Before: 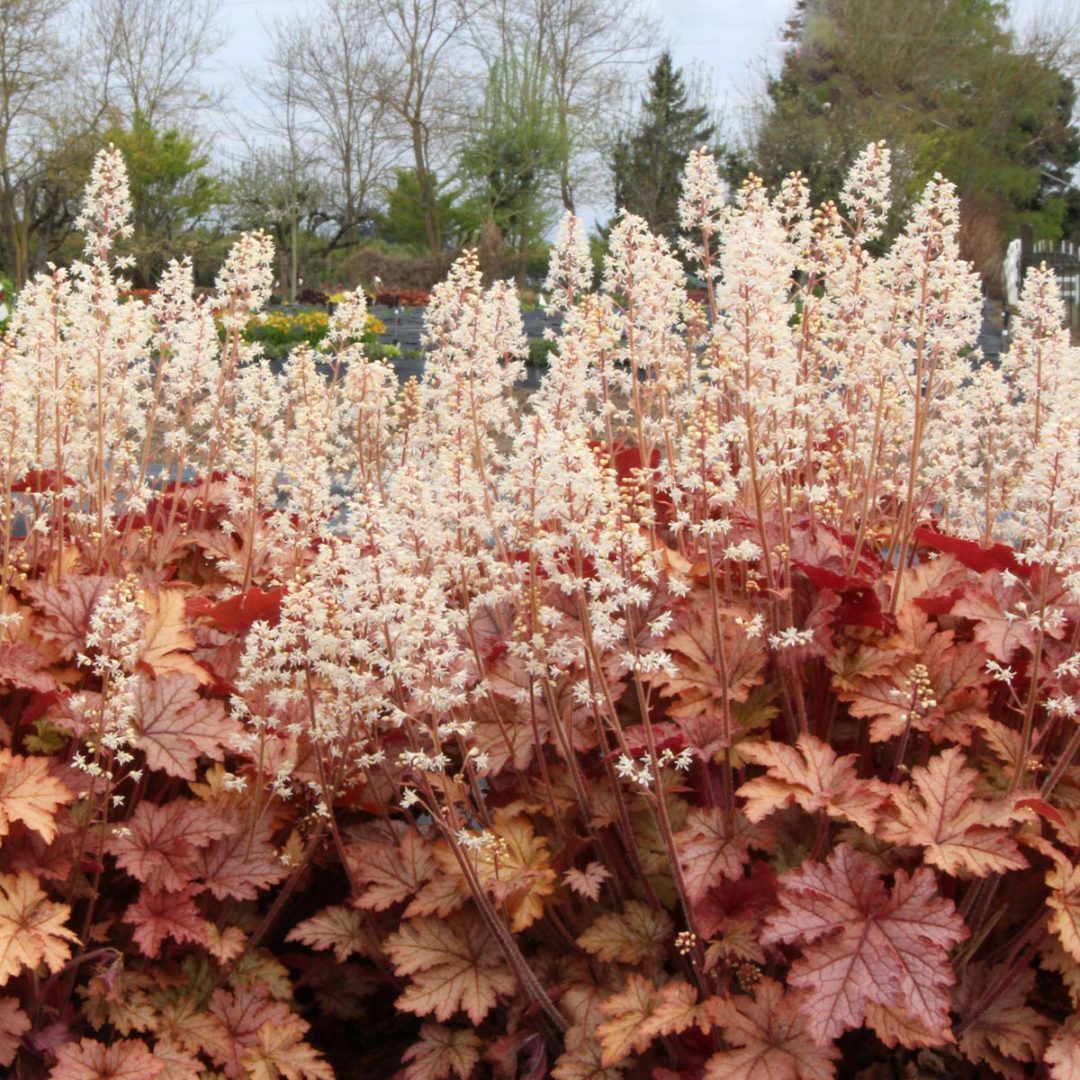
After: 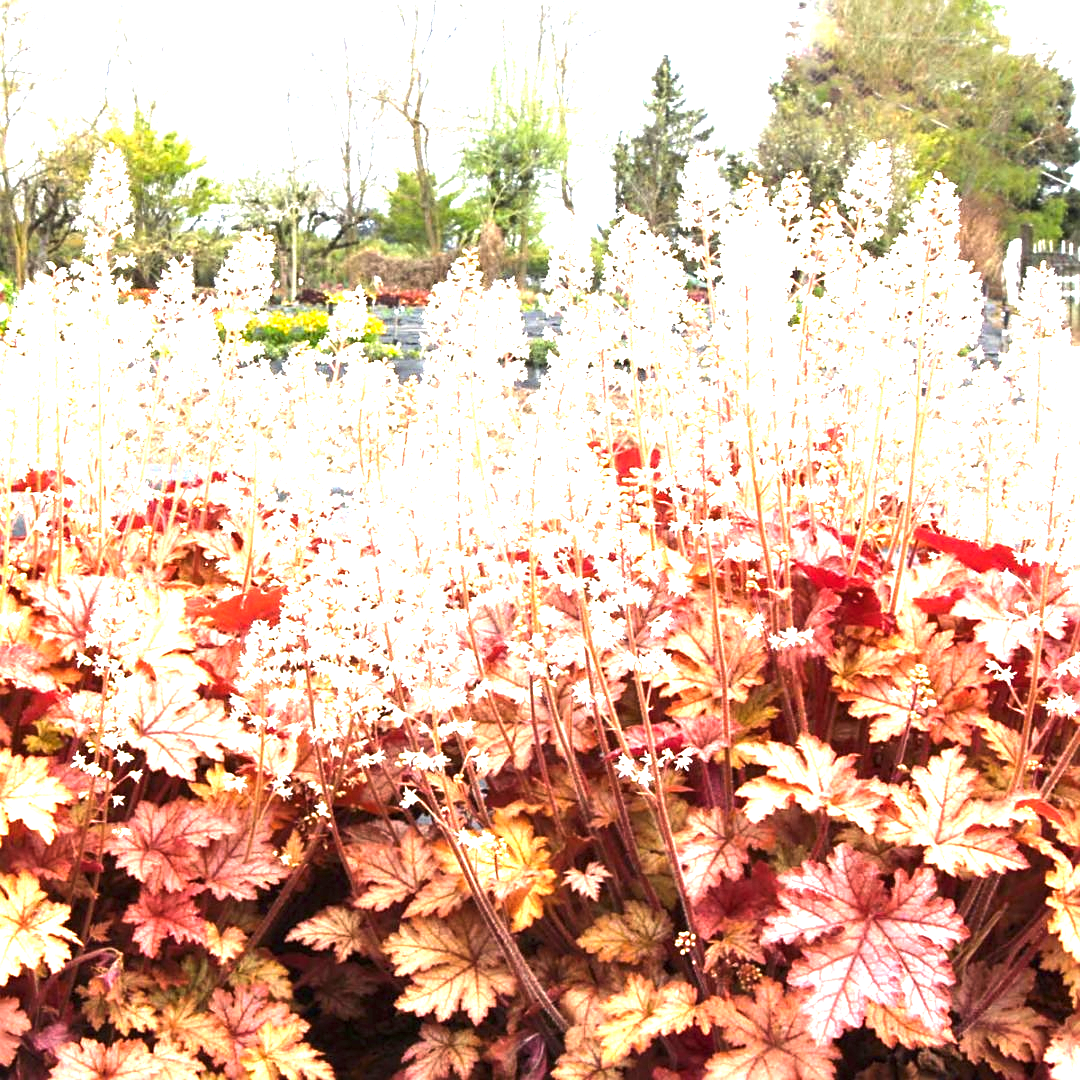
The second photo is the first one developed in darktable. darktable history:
sharpen: on, module defaults
exposure: black level correction 0, exposure 1.474 EV, compensate highlight preservation false
color balance rgb: highlights gain › luminance 10.482%, perceptual saturation grading › global saturation 0.181%, perceptual brilliance grading › global brilliance -4.66%, perceptual brilliance grading › highlights 24.434%, perceptual brilliance grading › mid-tones 7.145%, perceptual brilliance grading › shadows -4.522%, global vibrance 20%
